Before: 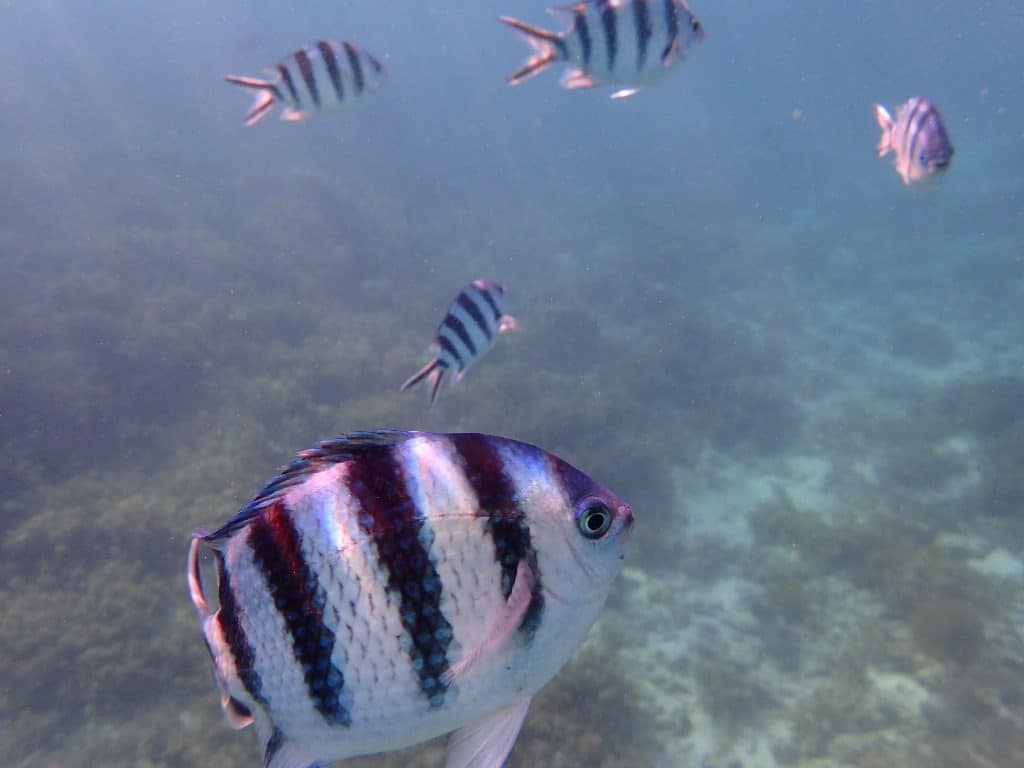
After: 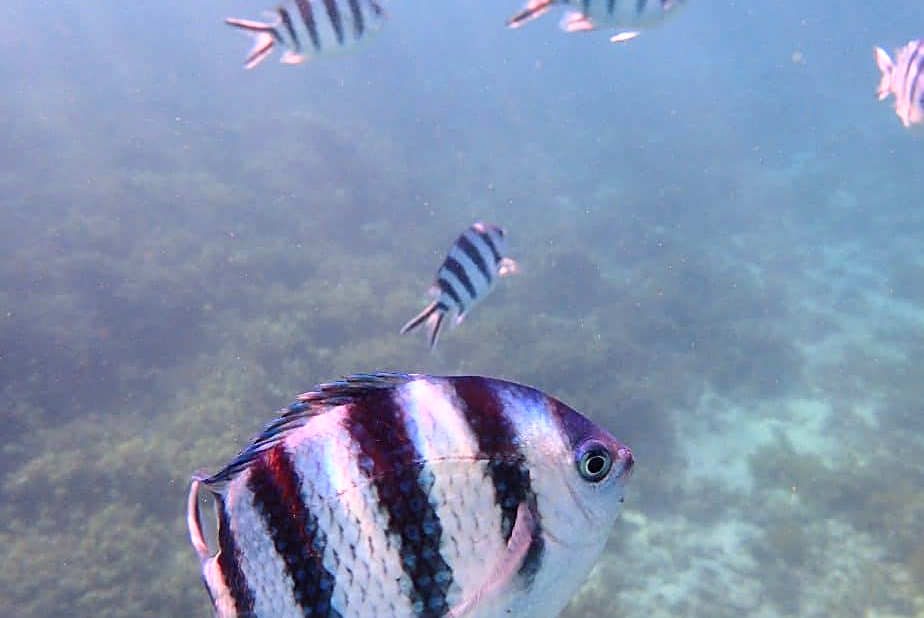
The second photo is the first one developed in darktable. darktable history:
white balance: emerald 1
base curve: curves: ch0 [(0, 0) (0.557, 0.834) (1, 1)]
sharpen: on, module defaults
crop: top 7.49%, right 9.717%, bottom 11.943%
